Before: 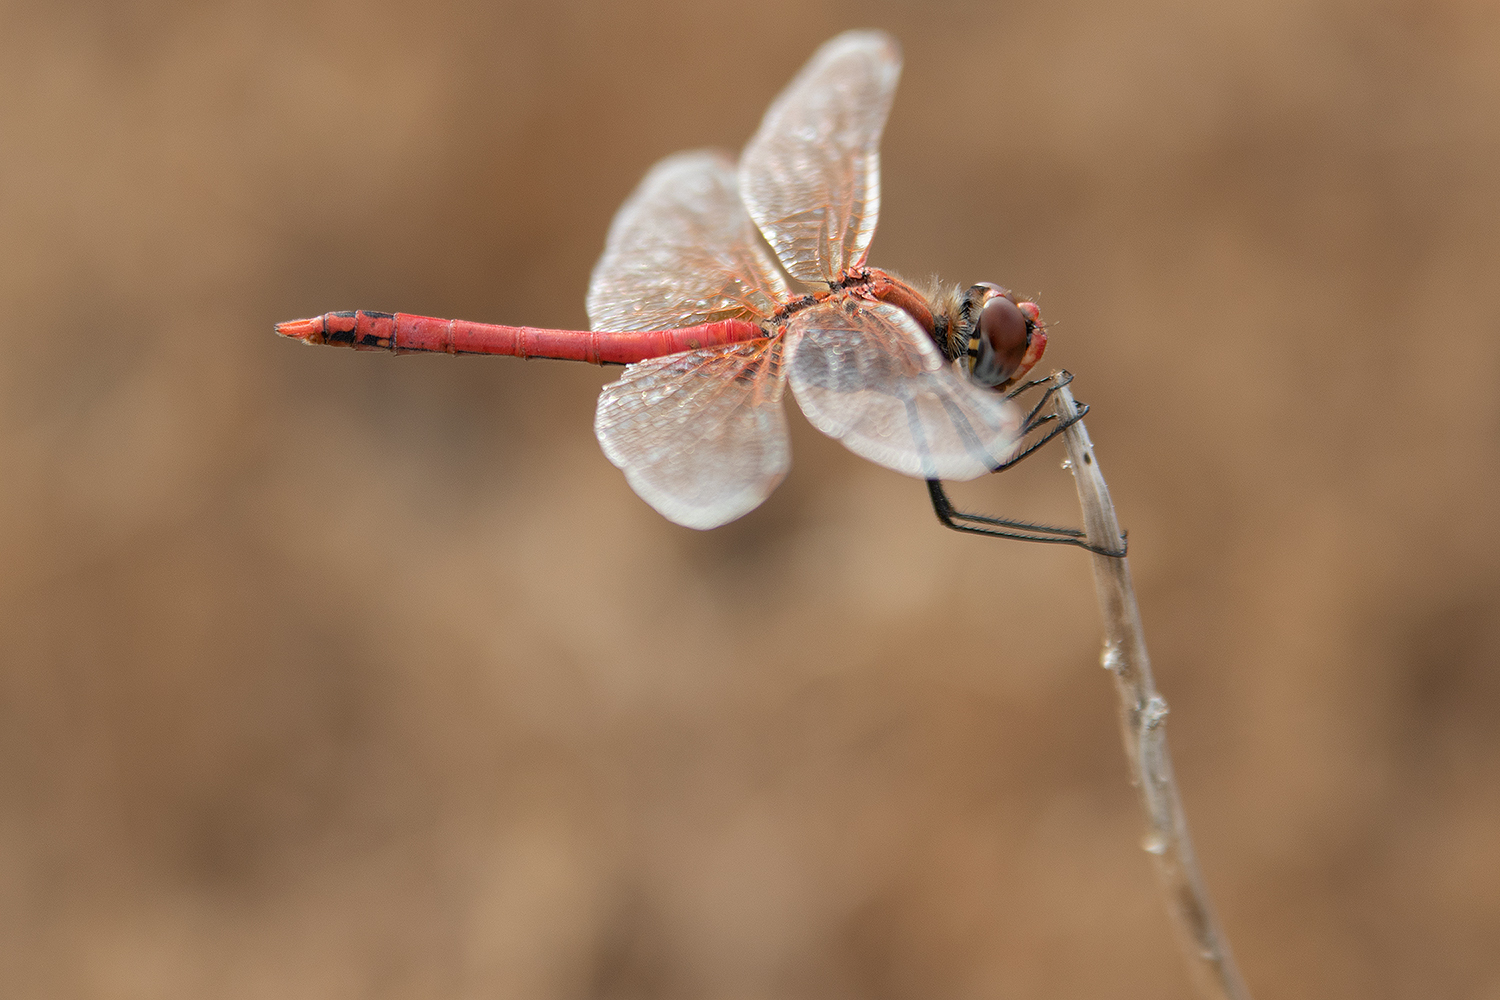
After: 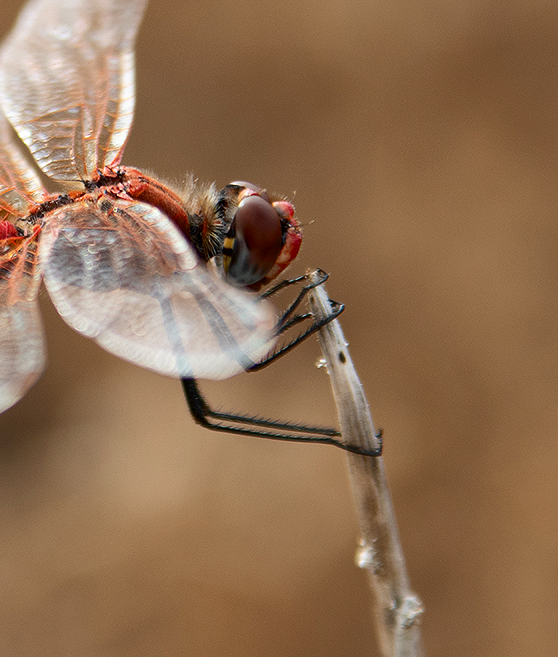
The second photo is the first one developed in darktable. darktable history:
crop and rotate: left 49.672%, top 10.105%, right 13.099%, bottom 24.133%
contrast brightness saturation: contrast 0.195, brightness -0.101, saturation 0.098
shadows and highlights: radius 328.98, shadows 54.11, highlights -98.94, compress 94.55%, soften with gaussian
